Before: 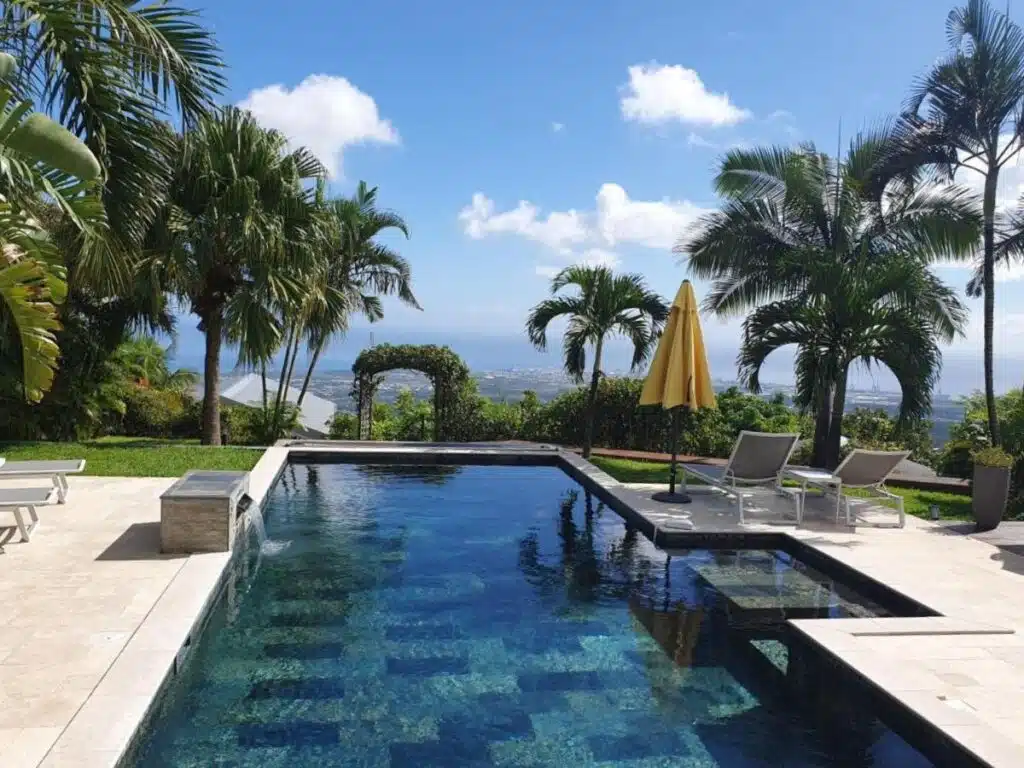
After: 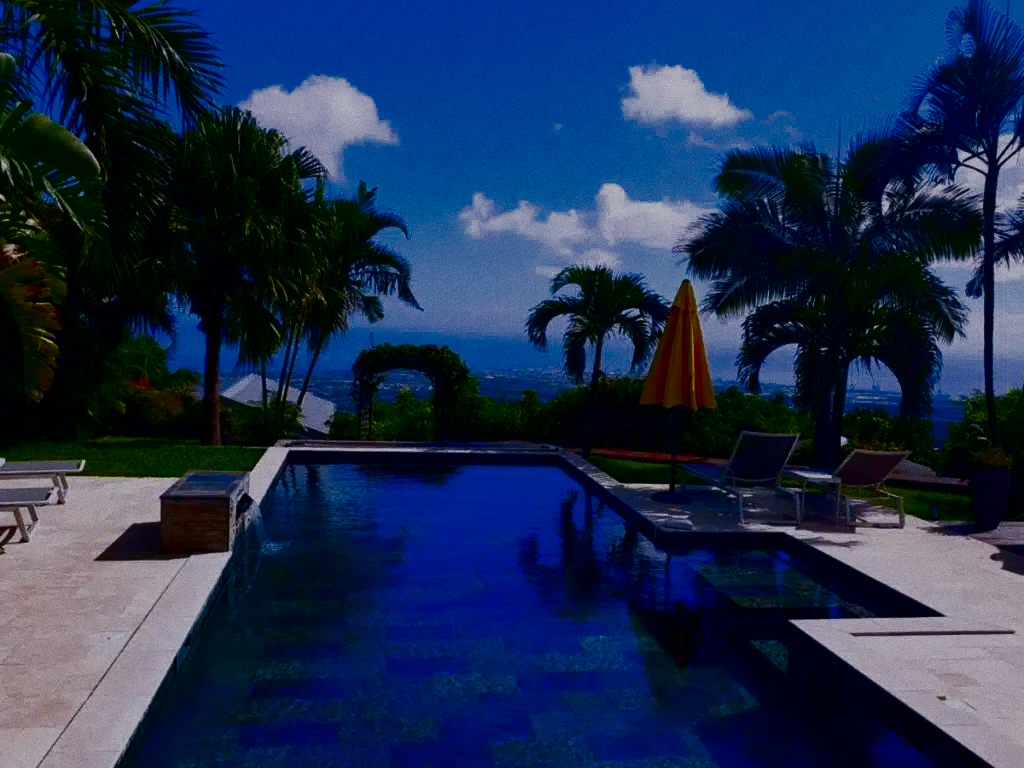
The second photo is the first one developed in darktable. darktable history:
grain: coarseness 0.09 ISO
shadows and highlights: shadows -20, white point adjustment -2, highlights -35
filmic rgb: middle gray luminance 21.73%, black relative exposure -14 EV, white relative exposure 2.96 EV, threshold 6 EV, target black luminance 0%, hardness 8.81, latitude 59.69%, contrast 1.208, highlights saturation mix 5%, shadows ↔ highlights balance 41.6%, add noise in highlights 0, color science v3 (2019), use custom middle-gray values true, iterations of high-quality reconstruction 0, contrast in highlights soft, enable highlight reconstruction true
contrast brightness saturation: brightness -1, saturation 1
white balance: red 0.967, blue 1.119, emerald 0.756
color balance rgb: shadows lift › hue 87.51°, highlights gain › chroma 1.62%, highlights gain › hue 55.1°, global offset › chroma 0.06%, global offset › hue 253.66°, linear chroma grading › global chroma 0.5%
